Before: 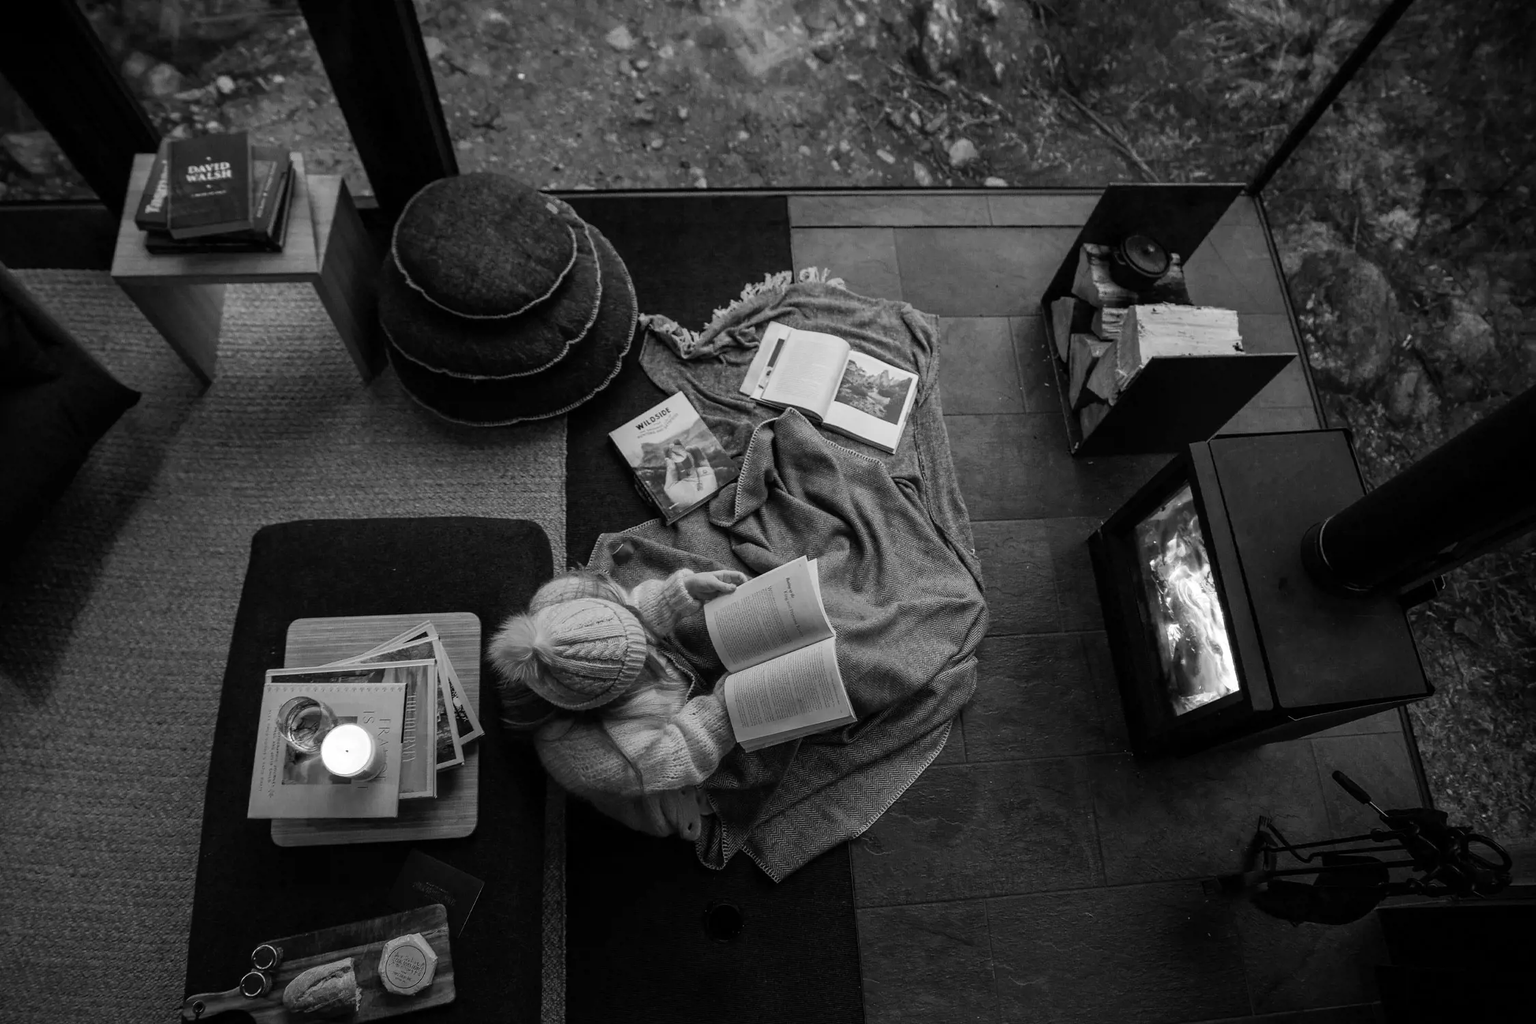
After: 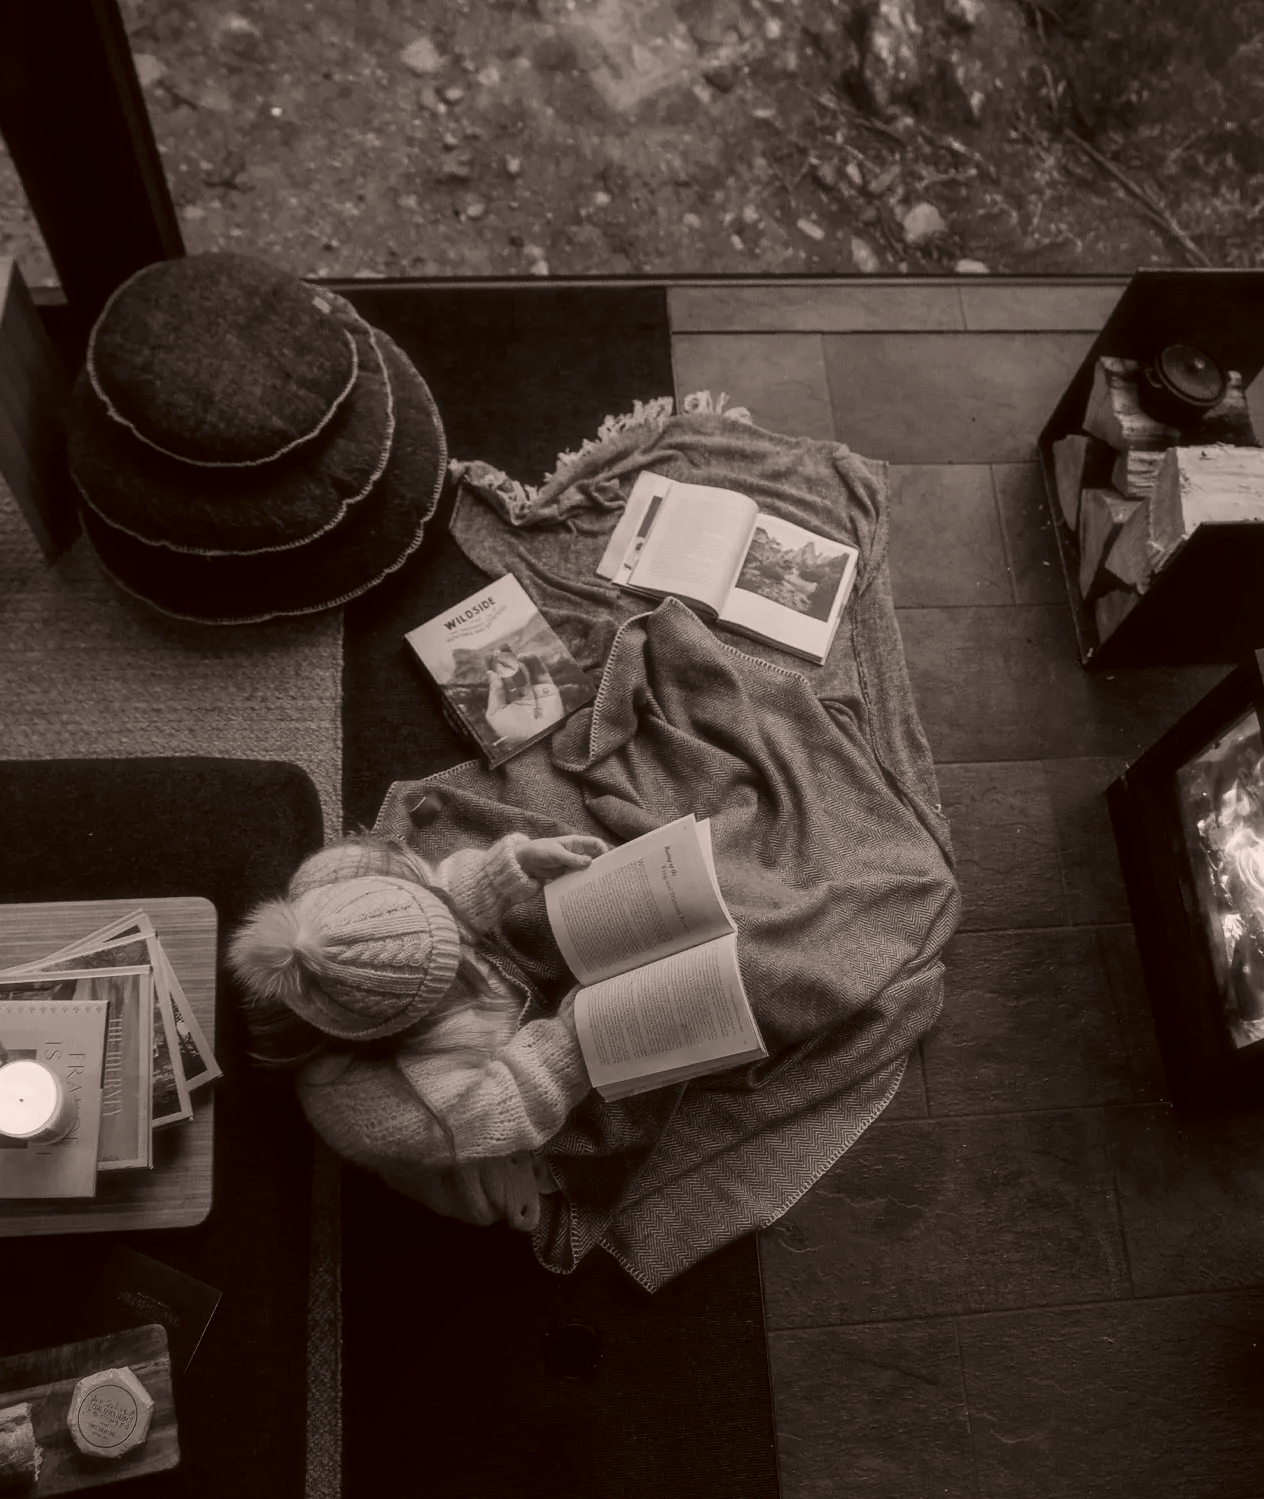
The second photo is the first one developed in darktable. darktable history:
crop: left 21.654%, right 22.164%, bottom 0.002%
exposure: exposure -0.216 EV, compensate highlight preservation false
haze removal: strength -0.106, compatibility mode true, adaptive false
color correction: highlights a* 6.47, highlights b* 7.73, shadows a* 5.31, shadows b* 6.92, saturation 0.913
